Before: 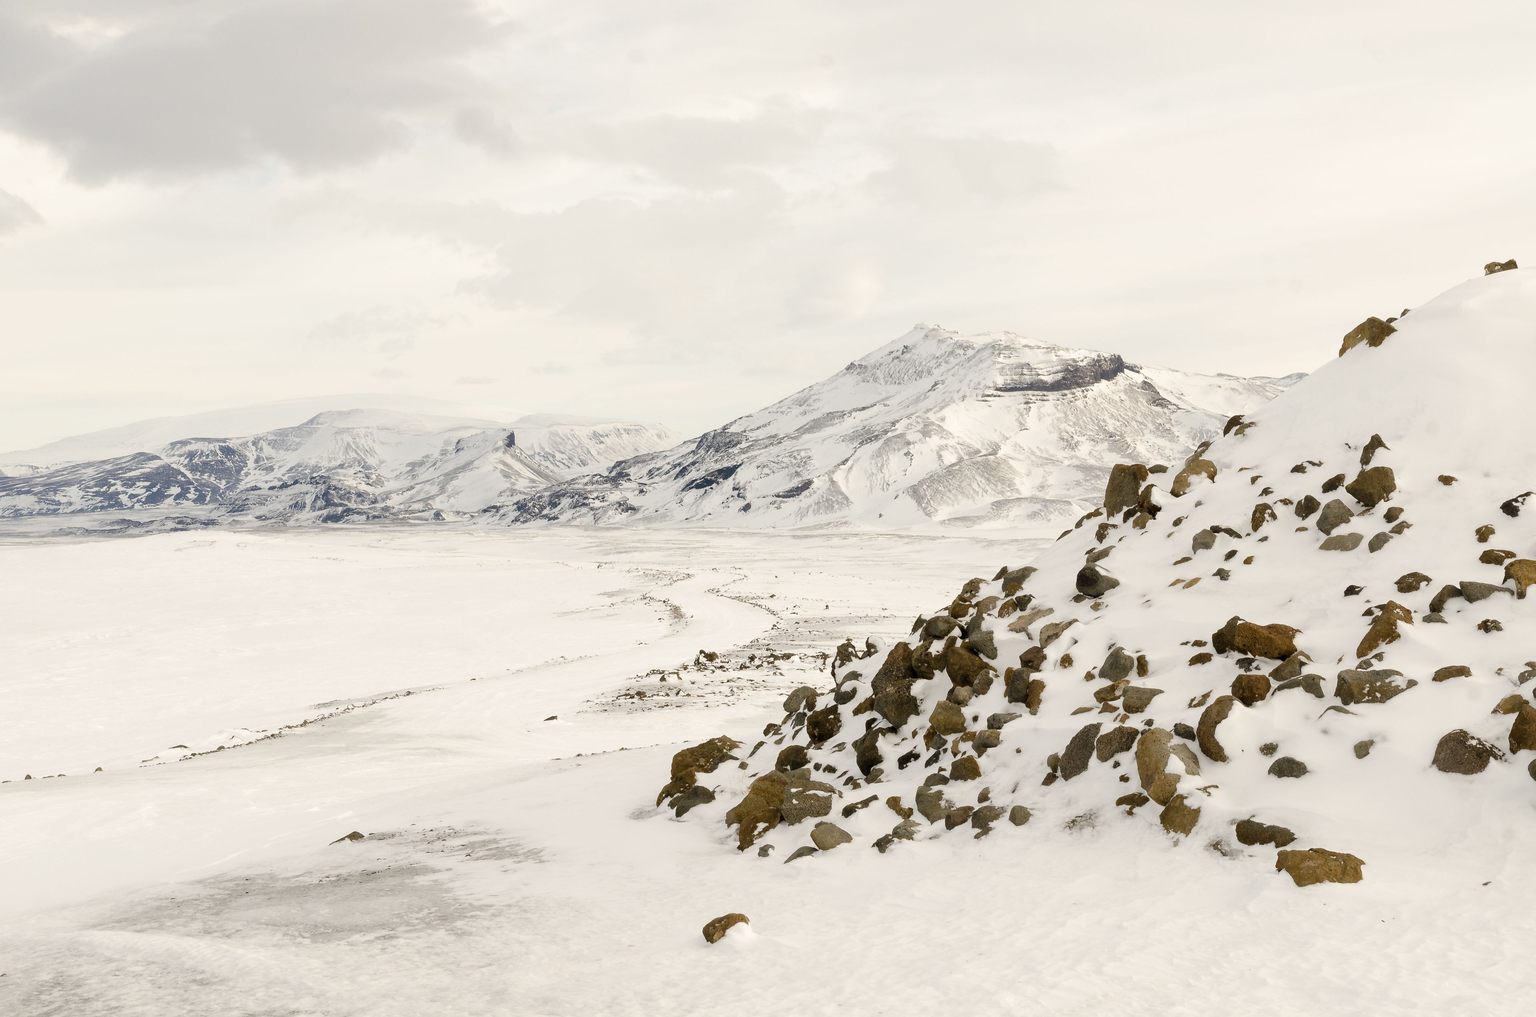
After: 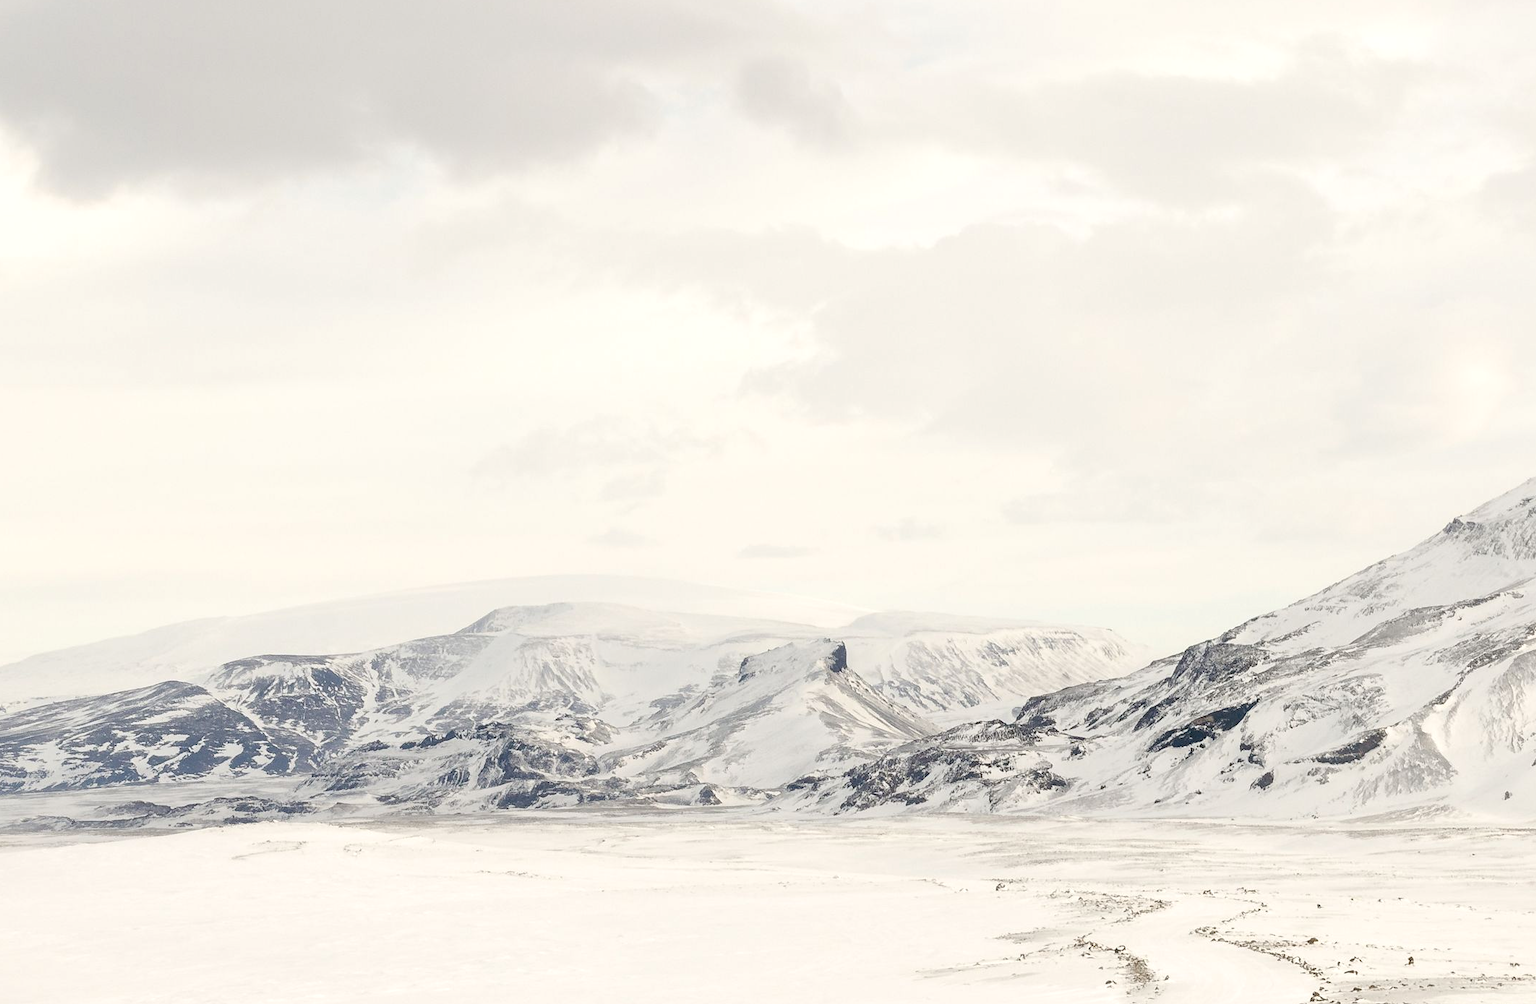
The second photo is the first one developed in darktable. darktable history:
exposure: black level correction 0.007, exposure 0.158 EV, compensate exposure bias true, compensate highlight preservation false
crop and rotate: left 3.025%, top 7.469%, right 41.616%, bottom 37.881%
